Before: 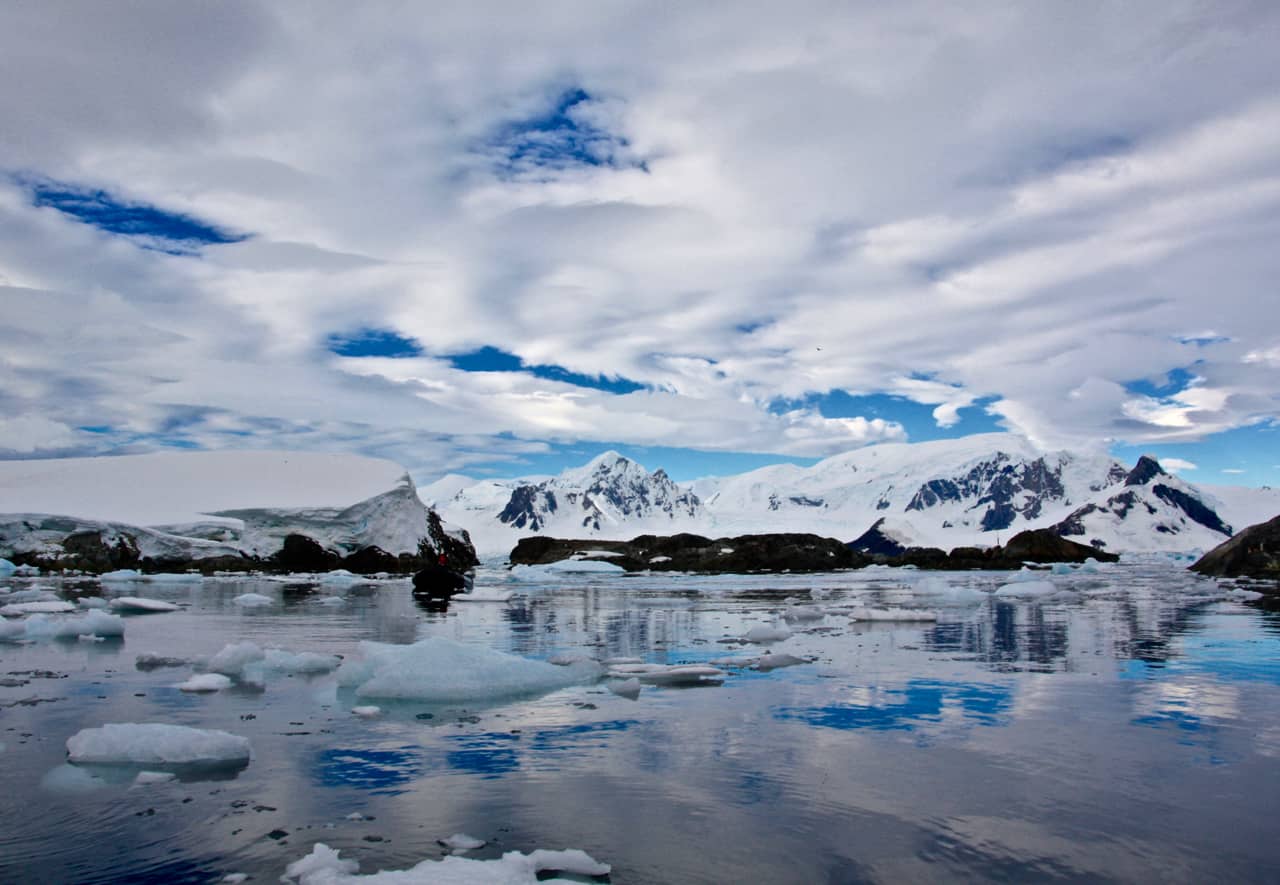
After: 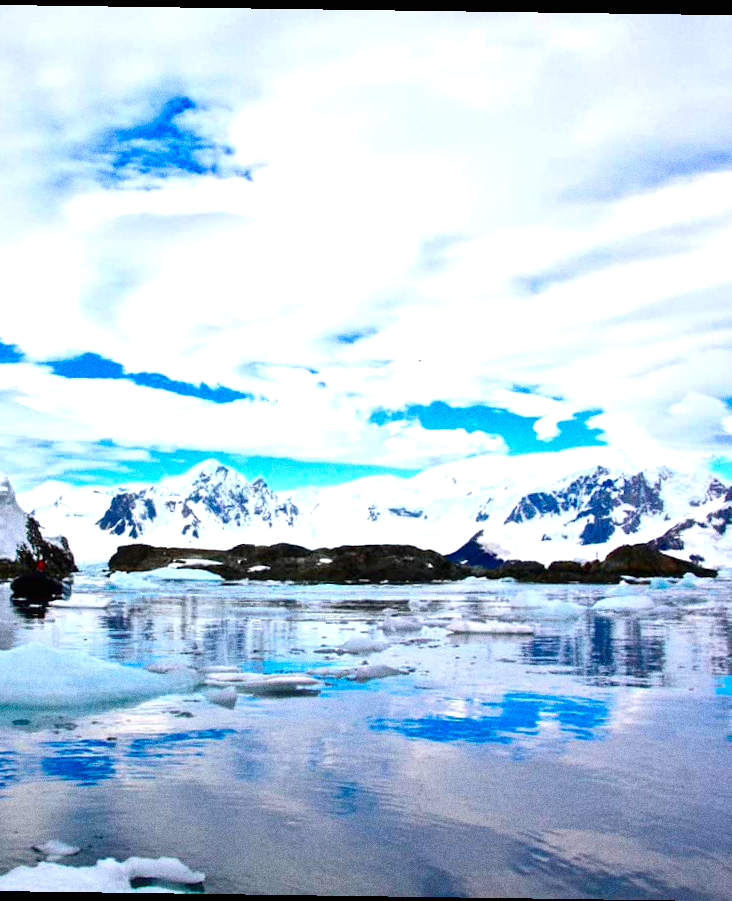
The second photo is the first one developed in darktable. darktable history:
grain: coarseness 0.09 ISO, strength 40%
rotate and perspective: rotation 0.8°, automatic cropping off
exposure: black level correction 0, exposure 1.1 EV, compensate exposure bias true, compensate highlight preservation false
crop: left 31.458%, top 0%, right 11.876%
contrast brightness saturation: saturation 0.5
